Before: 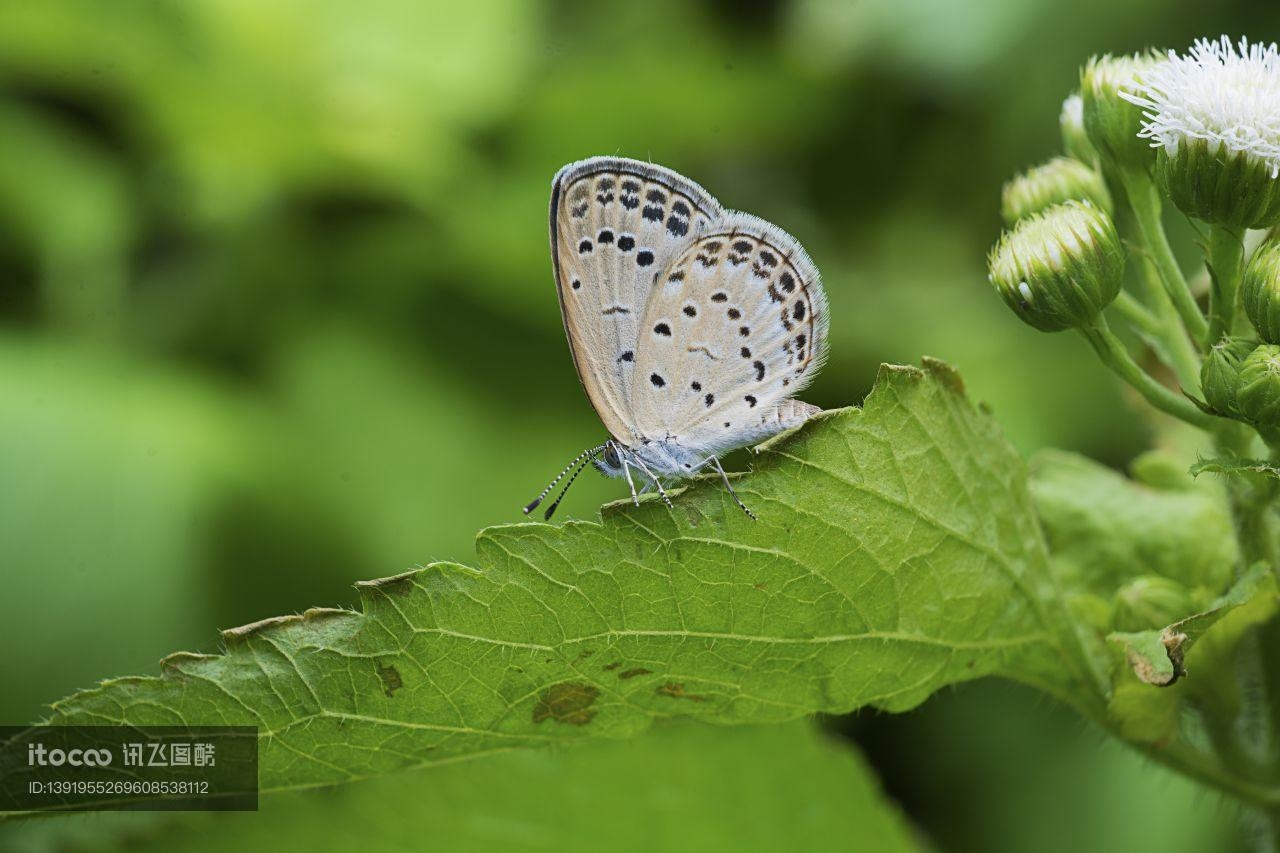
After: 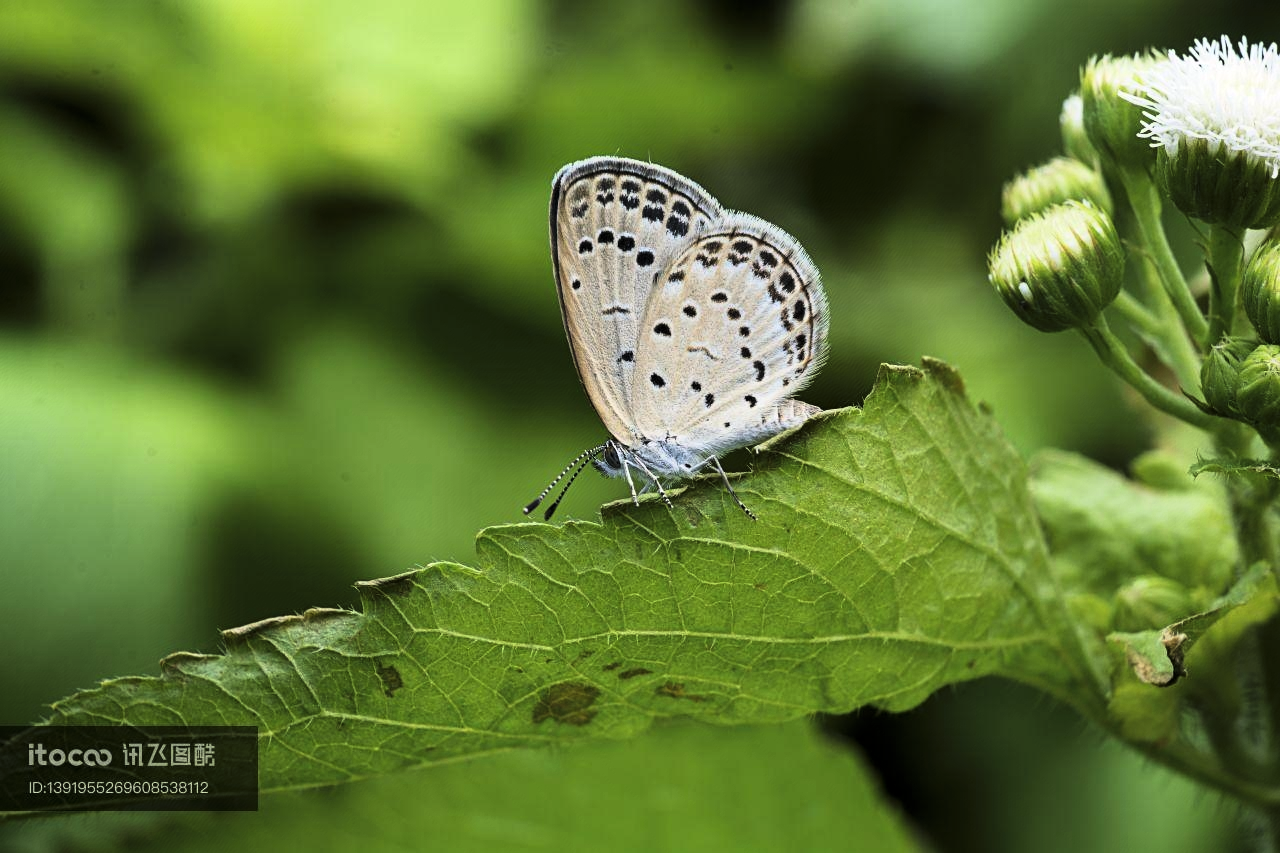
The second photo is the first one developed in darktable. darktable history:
white balance: red 1.009, blue 0.985
tone curve: curves: ch0 [(0, 0) (0.042, 0.01) (0.223, 0.123) (0.59, 0.574) (0.802, 0.868) (1, 1)], color space Lab, linked channels, preserve colors none
levels: mode automatic, black 0.023%, white 99.97%, levels [0.062, 0.494, 0.925]
